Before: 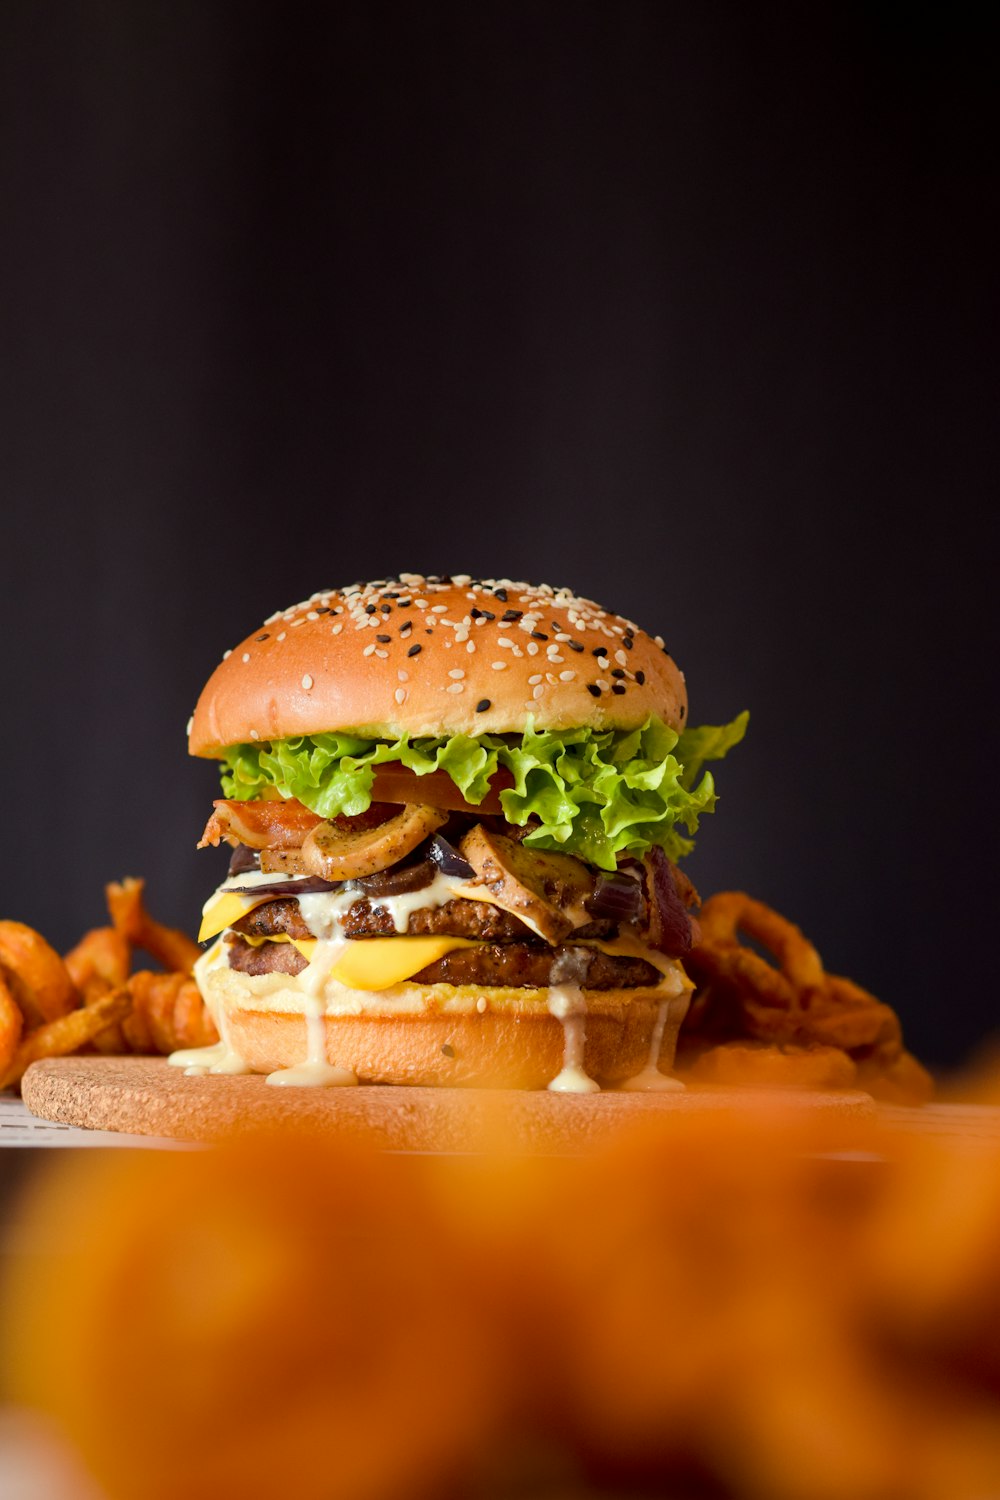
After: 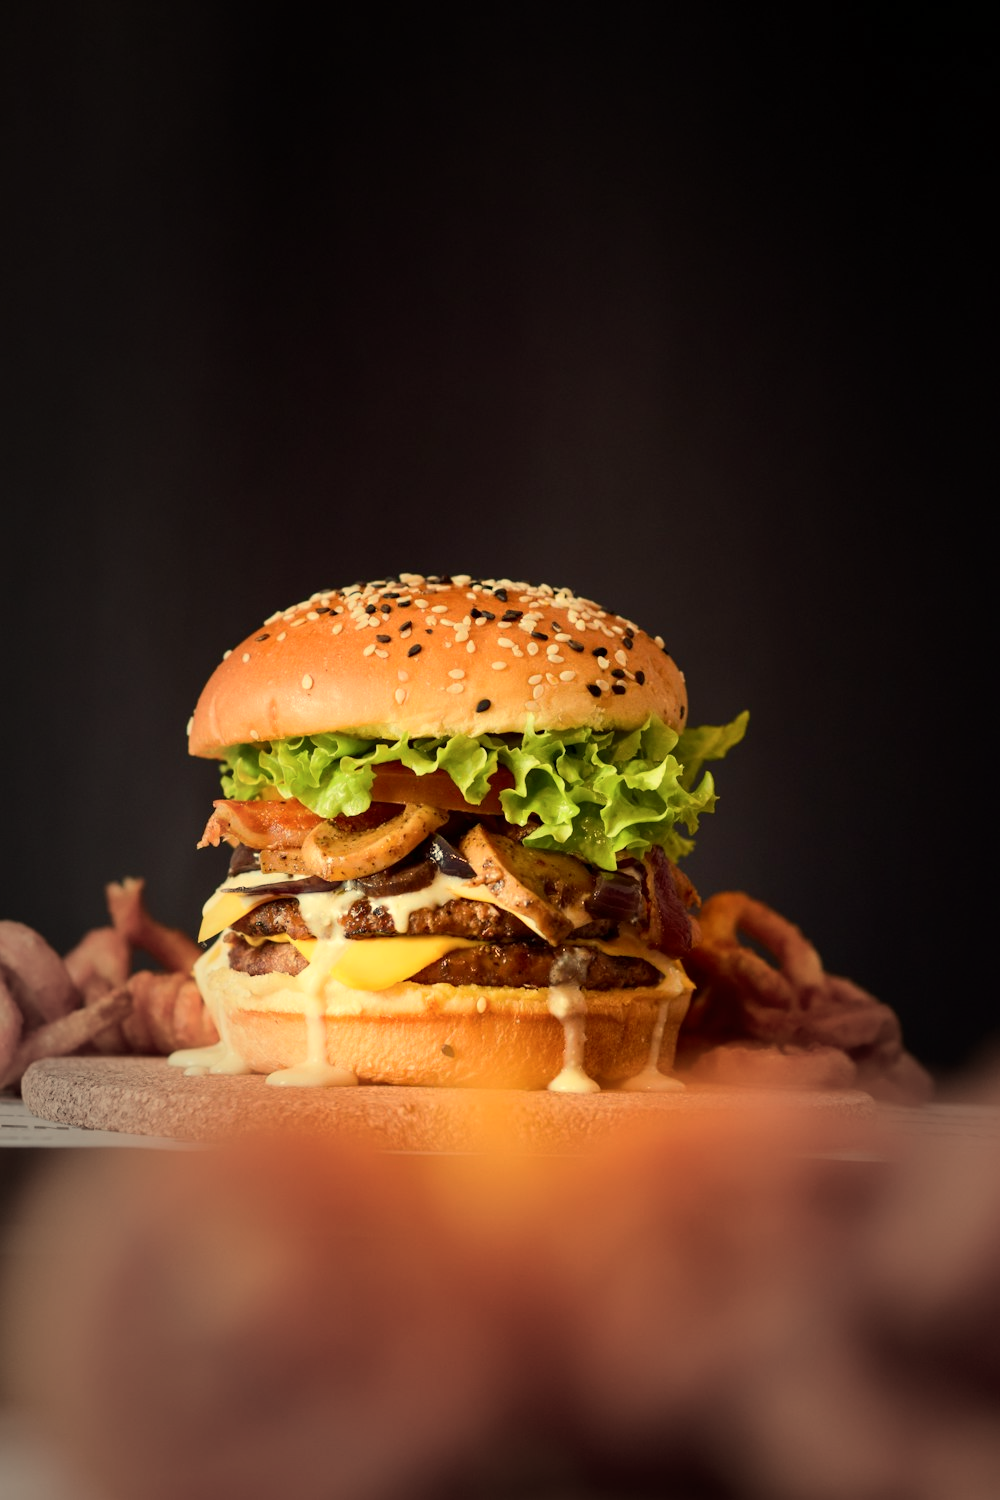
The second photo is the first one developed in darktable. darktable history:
contrast brightness saturation: contrast 0.15, brightness 0.05
white balance: red 1.08, blue 0.791
vignetting: fall-off start 48.41%, automatic ratio true, width/height ratio 1.29, unbound false
exposure: exposure -0.116 EV, compensate exposure bias true, compensate highlight preservation false
